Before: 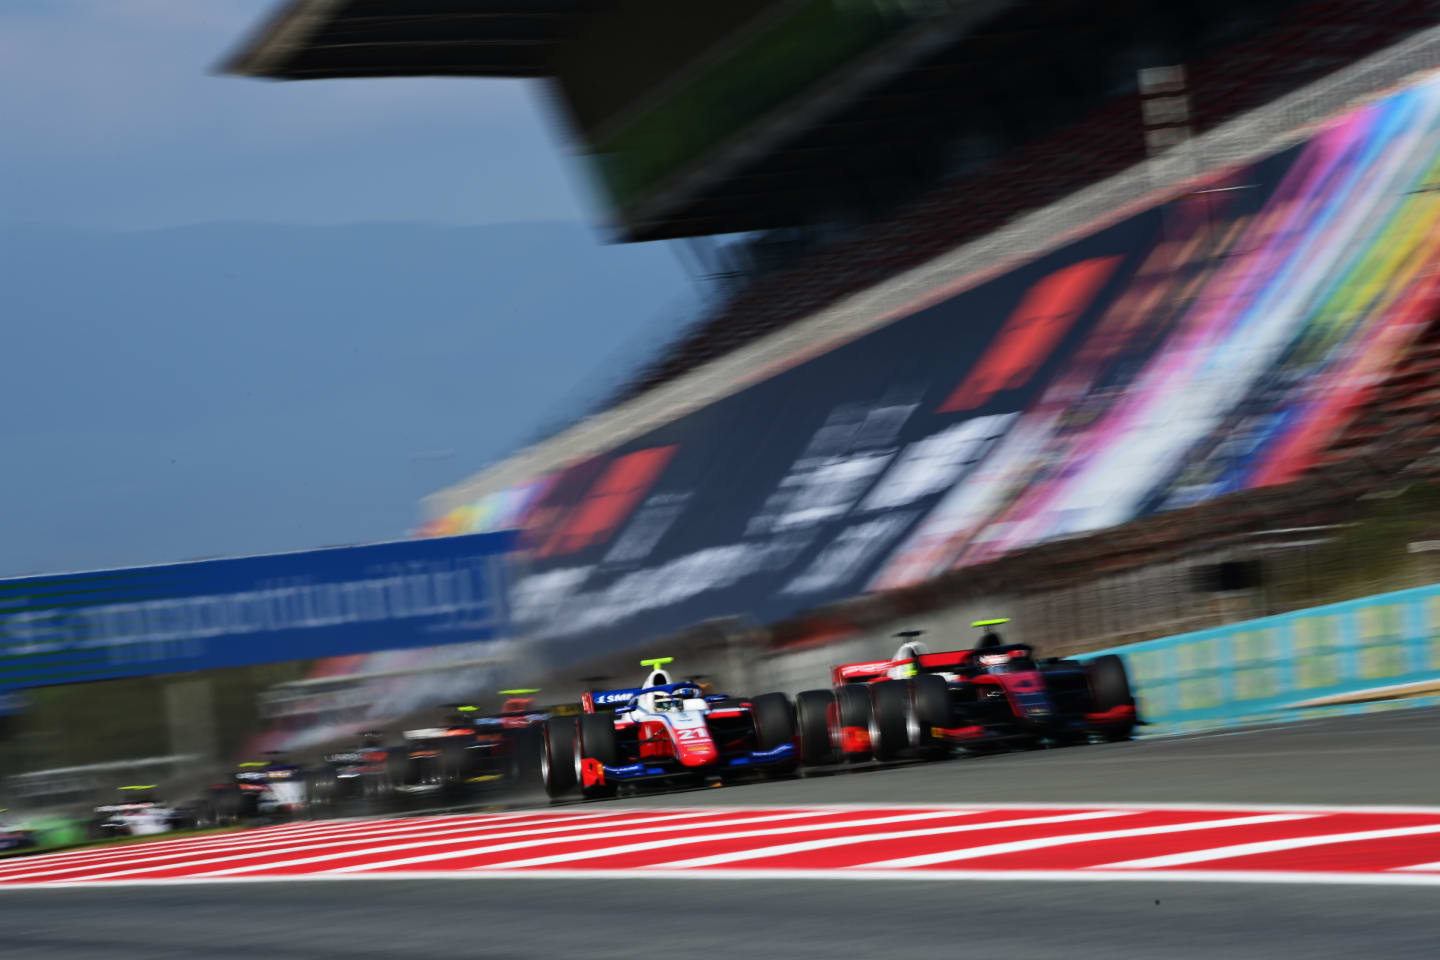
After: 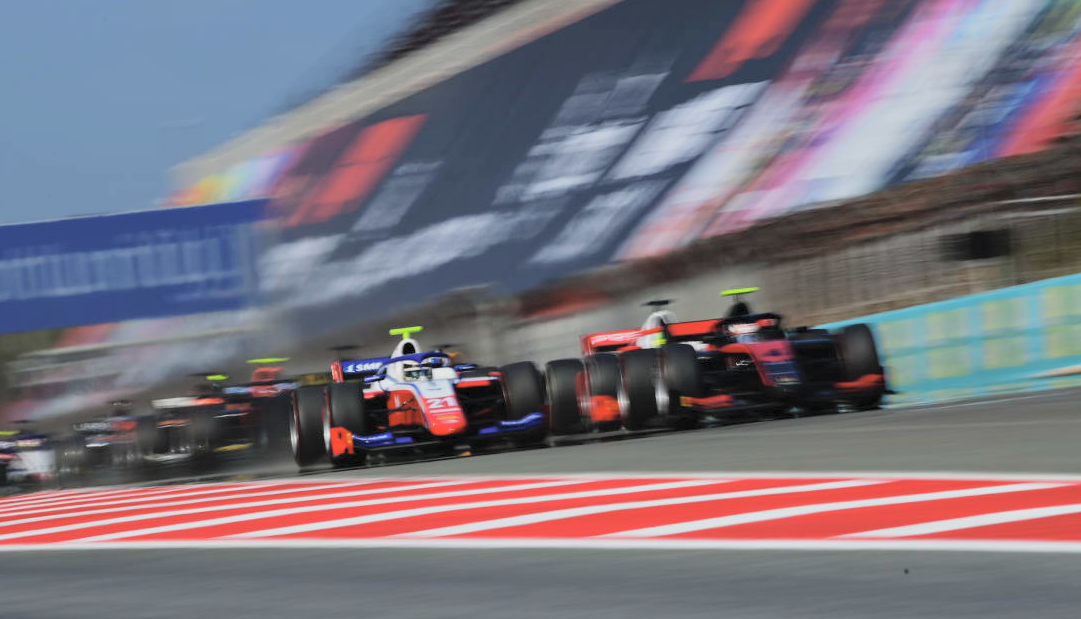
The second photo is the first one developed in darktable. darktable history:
crop and rotate: left 17.47%, top 34.544%, right 7.425%, bottom 0.956%
exposure: exposure -0.492 EV, compensate highlight preservation false
contrast brightness saturation: brightness 0.28
